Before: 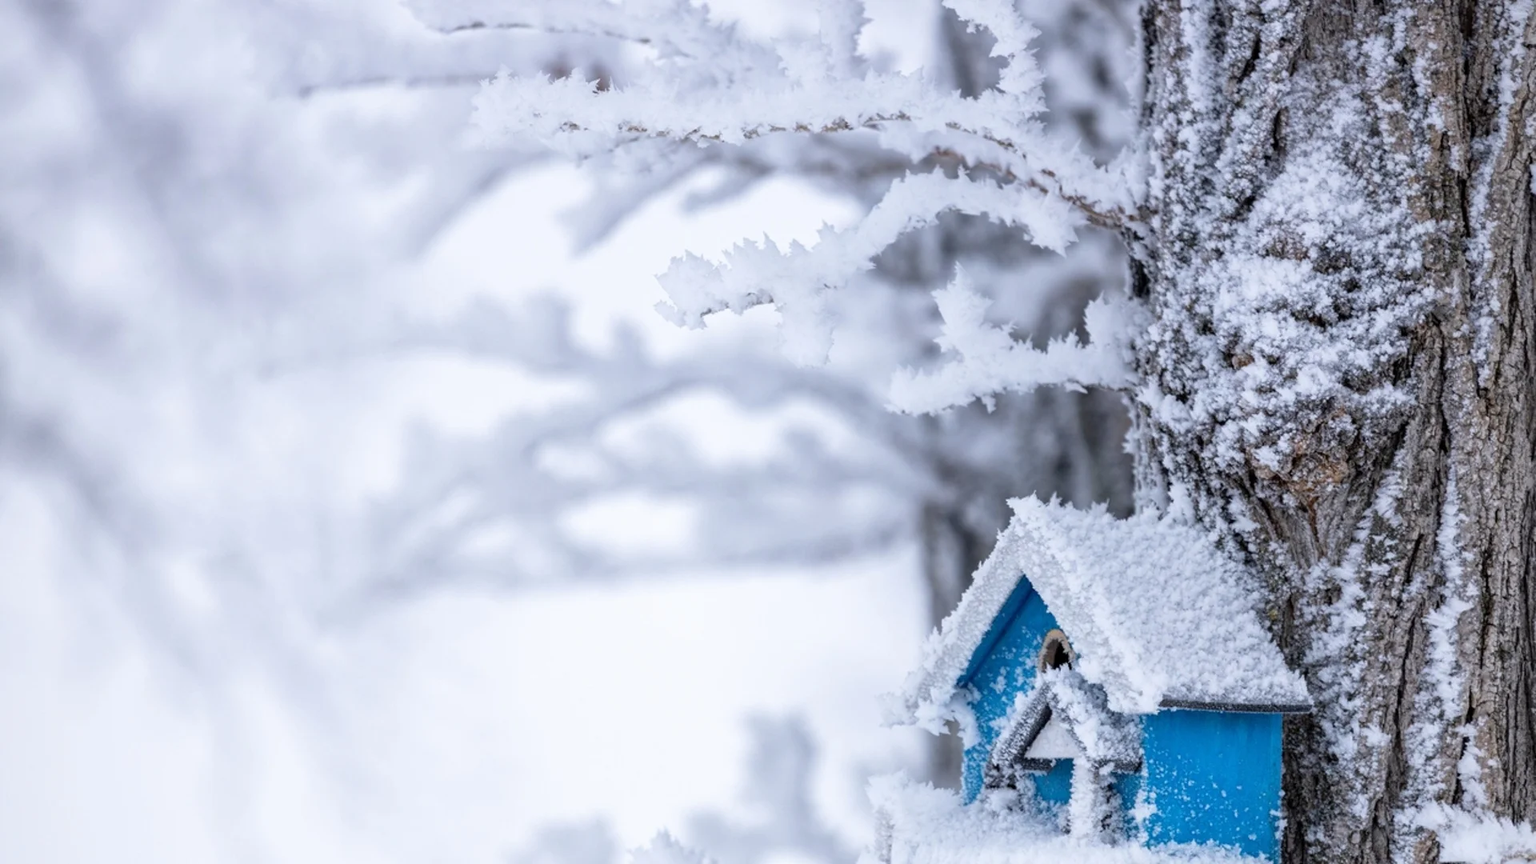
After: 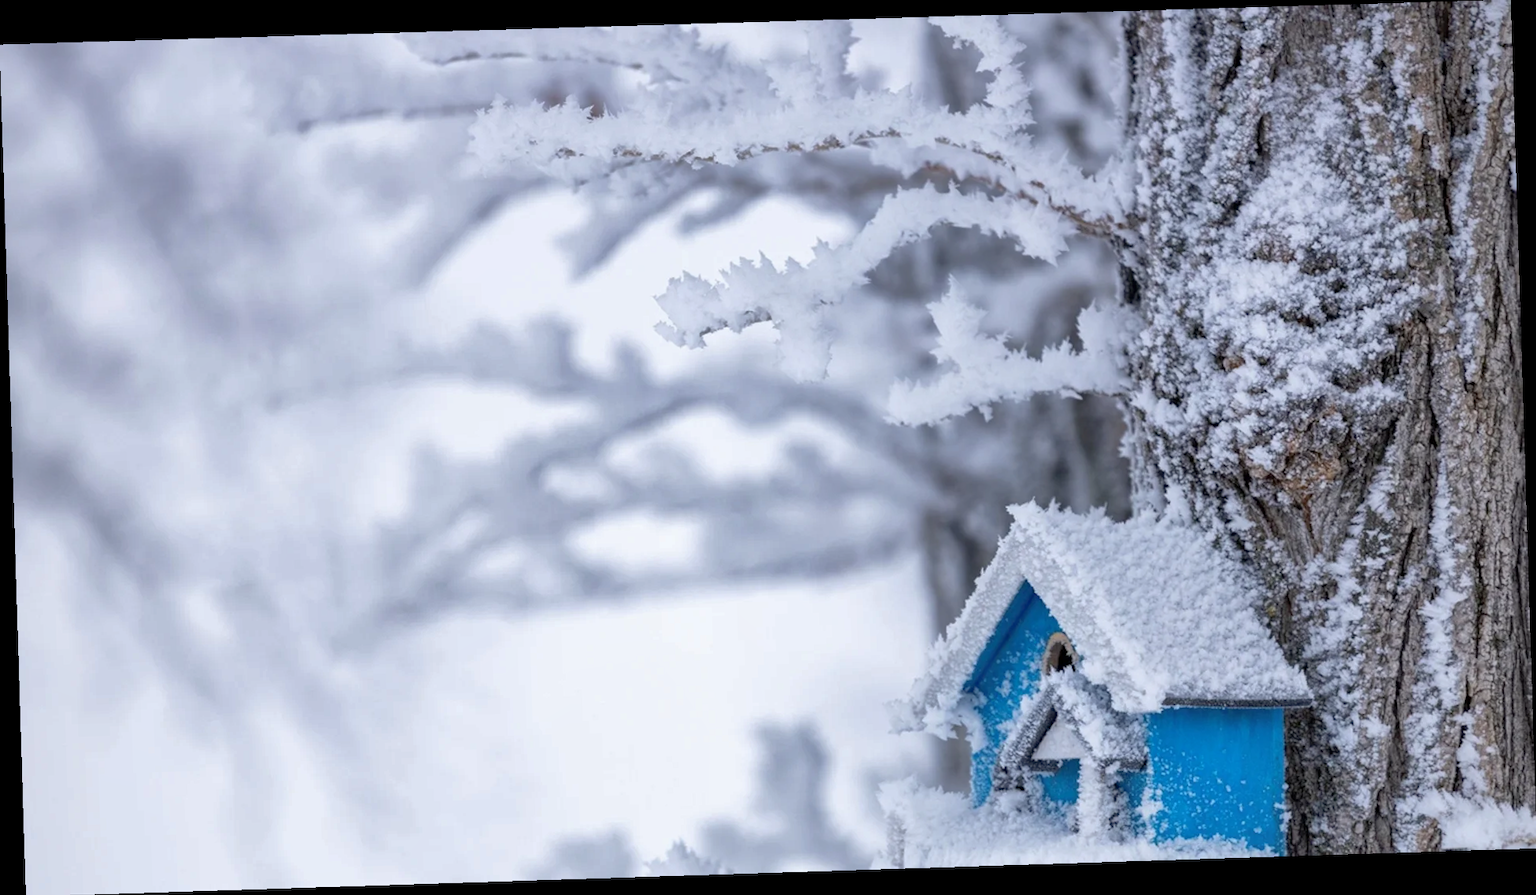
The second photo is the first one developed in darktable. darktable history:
rotate and perspective: rotation -1.77°, lens shift (horizontal) 0.004, automatic cropping off
shadows and highlights: on, module defaults
